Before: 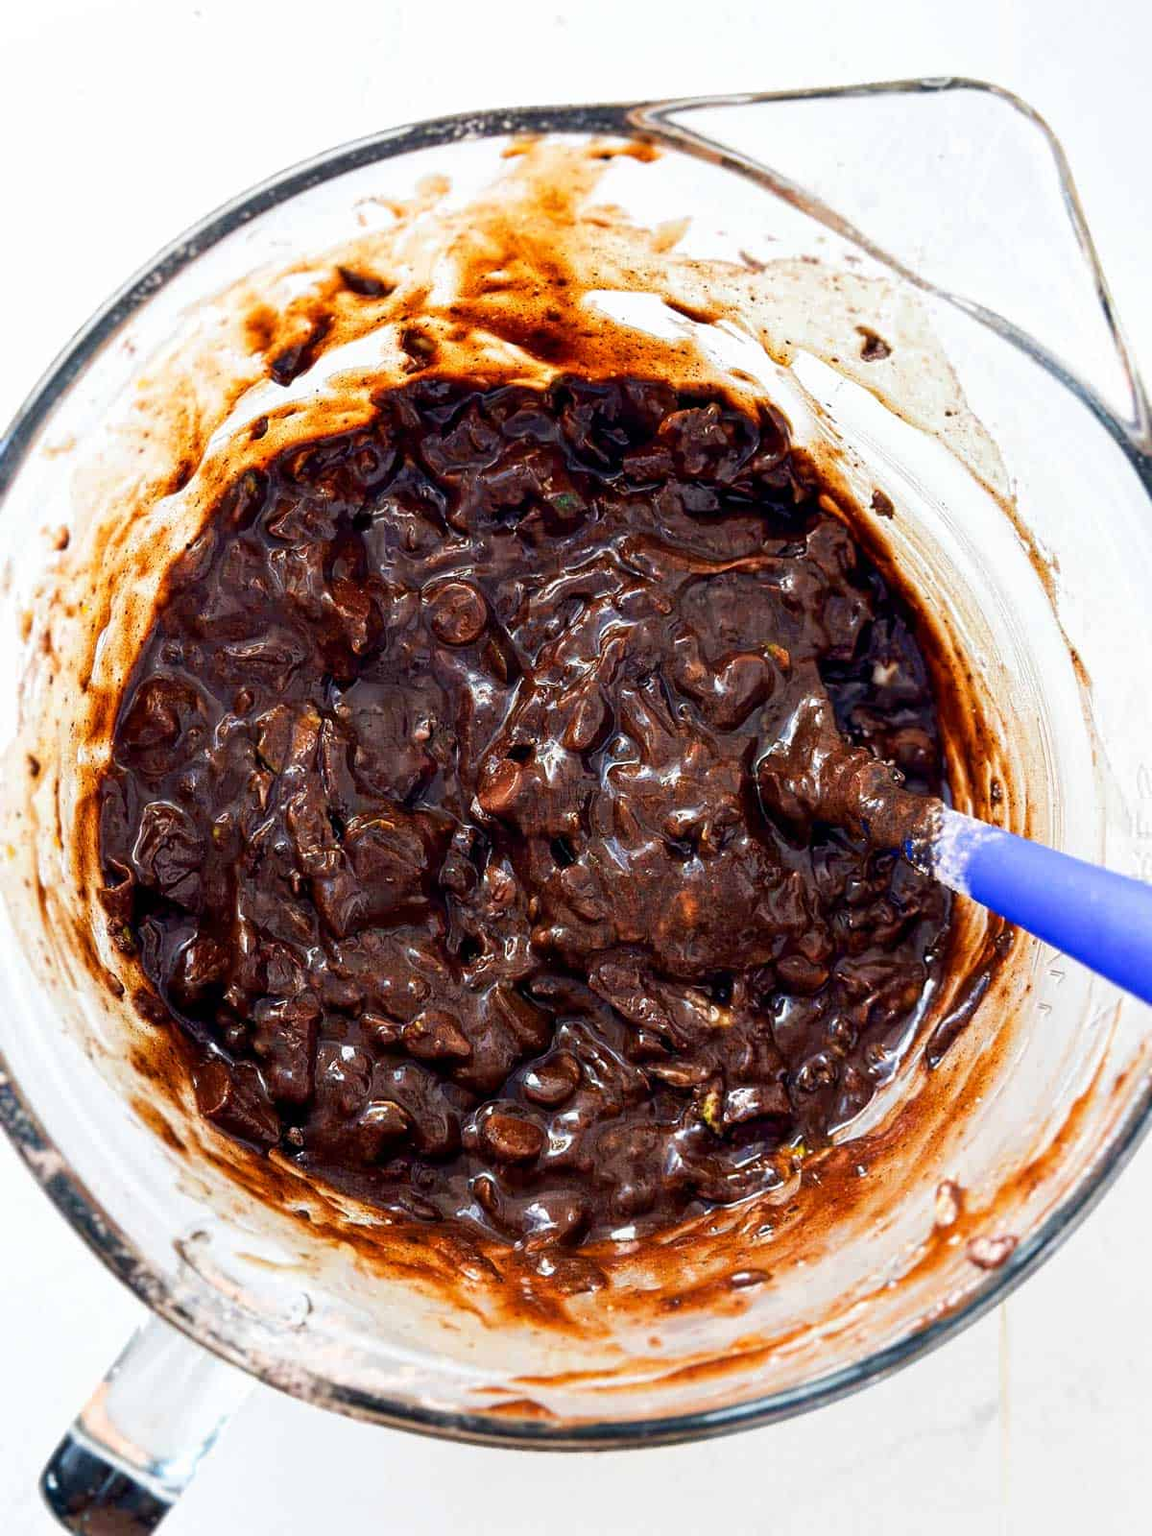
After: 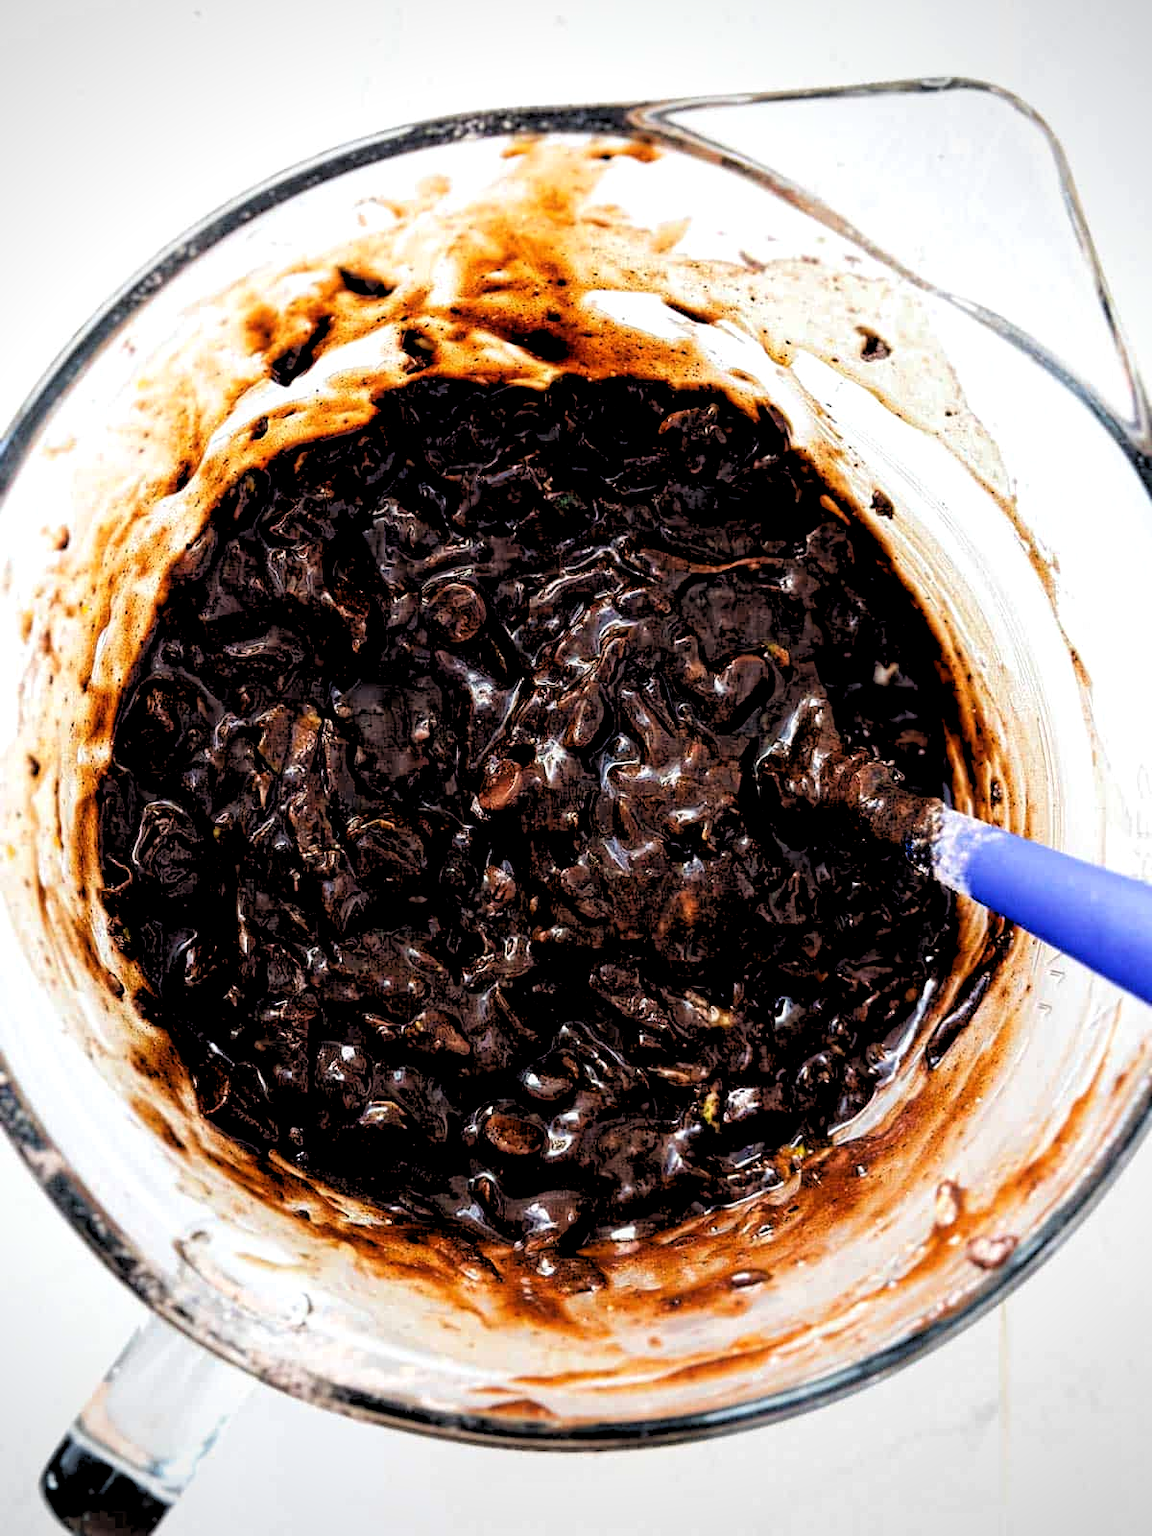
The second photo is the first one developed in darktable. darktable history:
contrast equalizer: y [[0.5, 0.5, 0.472, 0.5, 0.5, 0.5], [0.5 ×6], [0.5 ×6], [0 ×6], [0 ×6]]
vignetting: fall-off radius 60.92%
rgb levels: levels [[0.034, 0.472, 0.904], [0, 0.5, 1], [0, 0.5, 1]]
